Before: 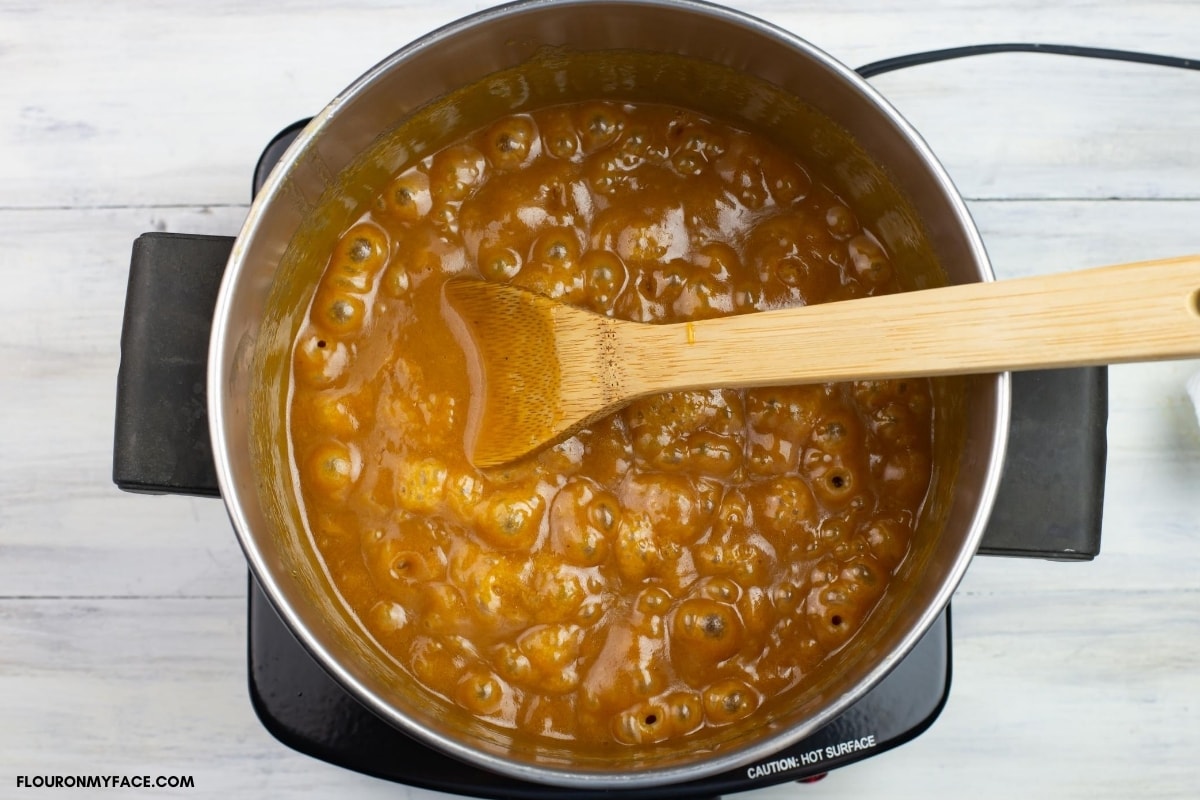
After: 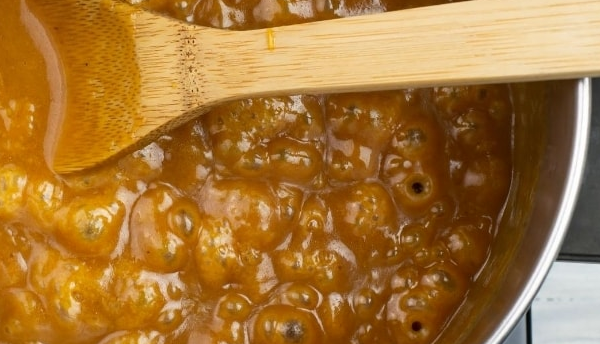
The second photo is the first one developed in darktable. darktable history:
shadows and highlights: shadows -88.35, highlights -36.65, highlights color adjustment 31.45%, soften with gaussian
crop: left 35.031%, top 36.781%, right 14.904%, bottom 20.096%
